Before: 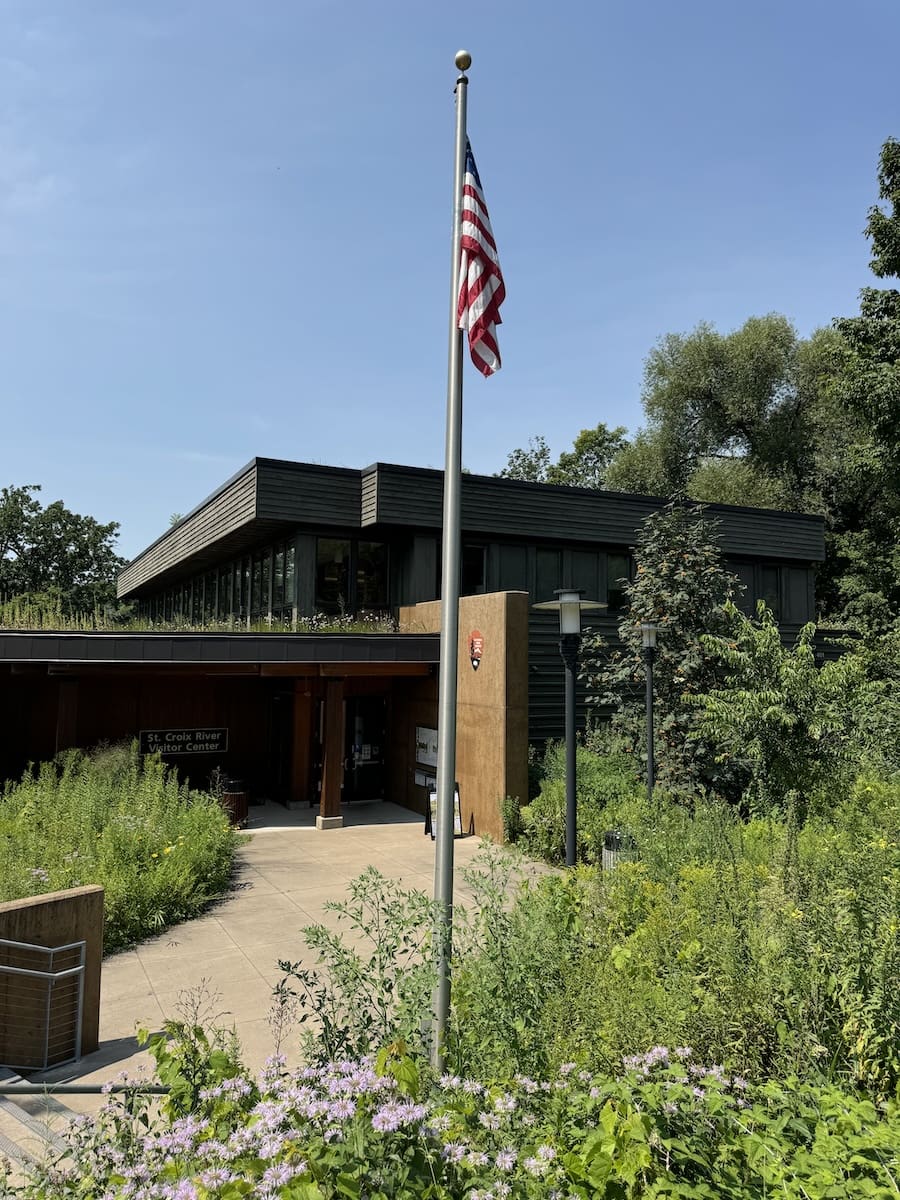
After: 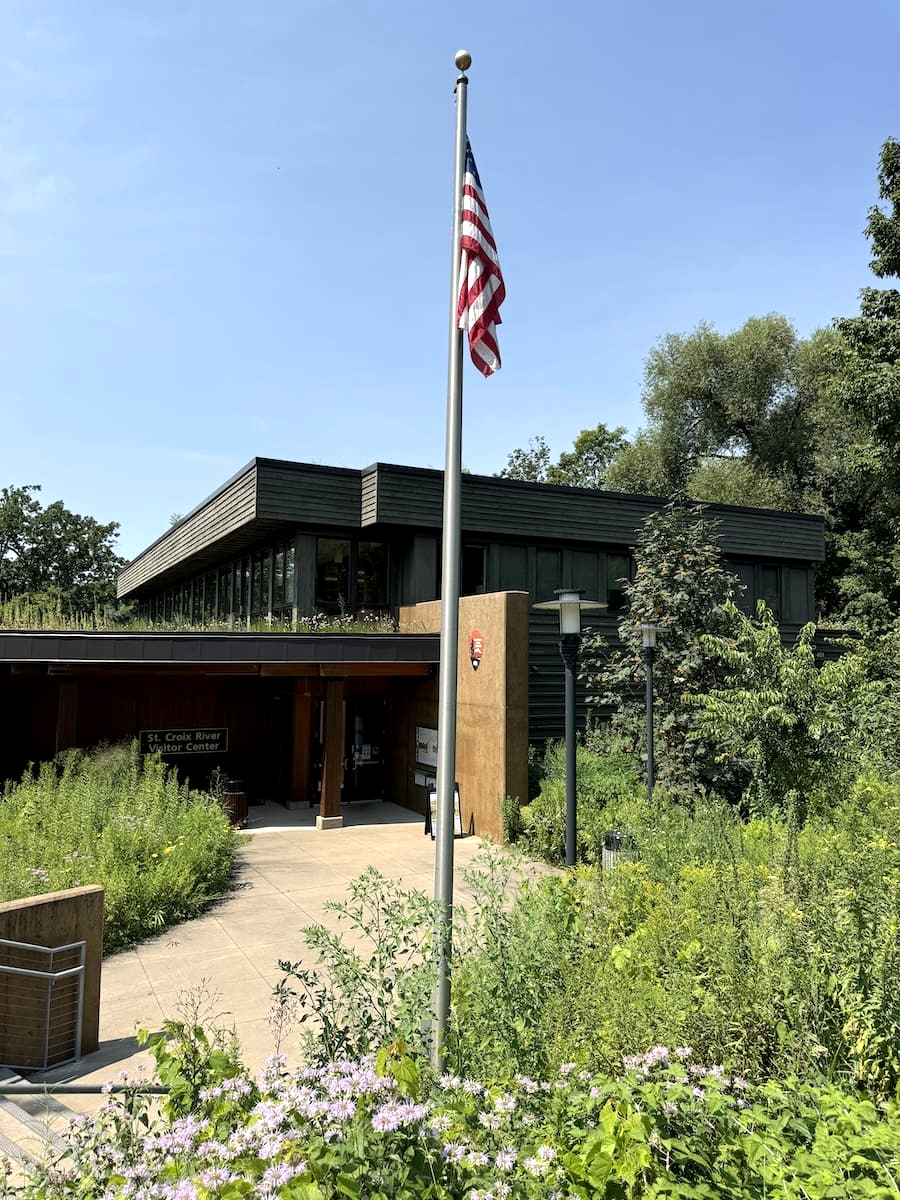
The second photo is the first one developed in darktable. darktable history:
exposure: black level correction 0.001, exposure 0.499 EV, compensate highlight preservation false
